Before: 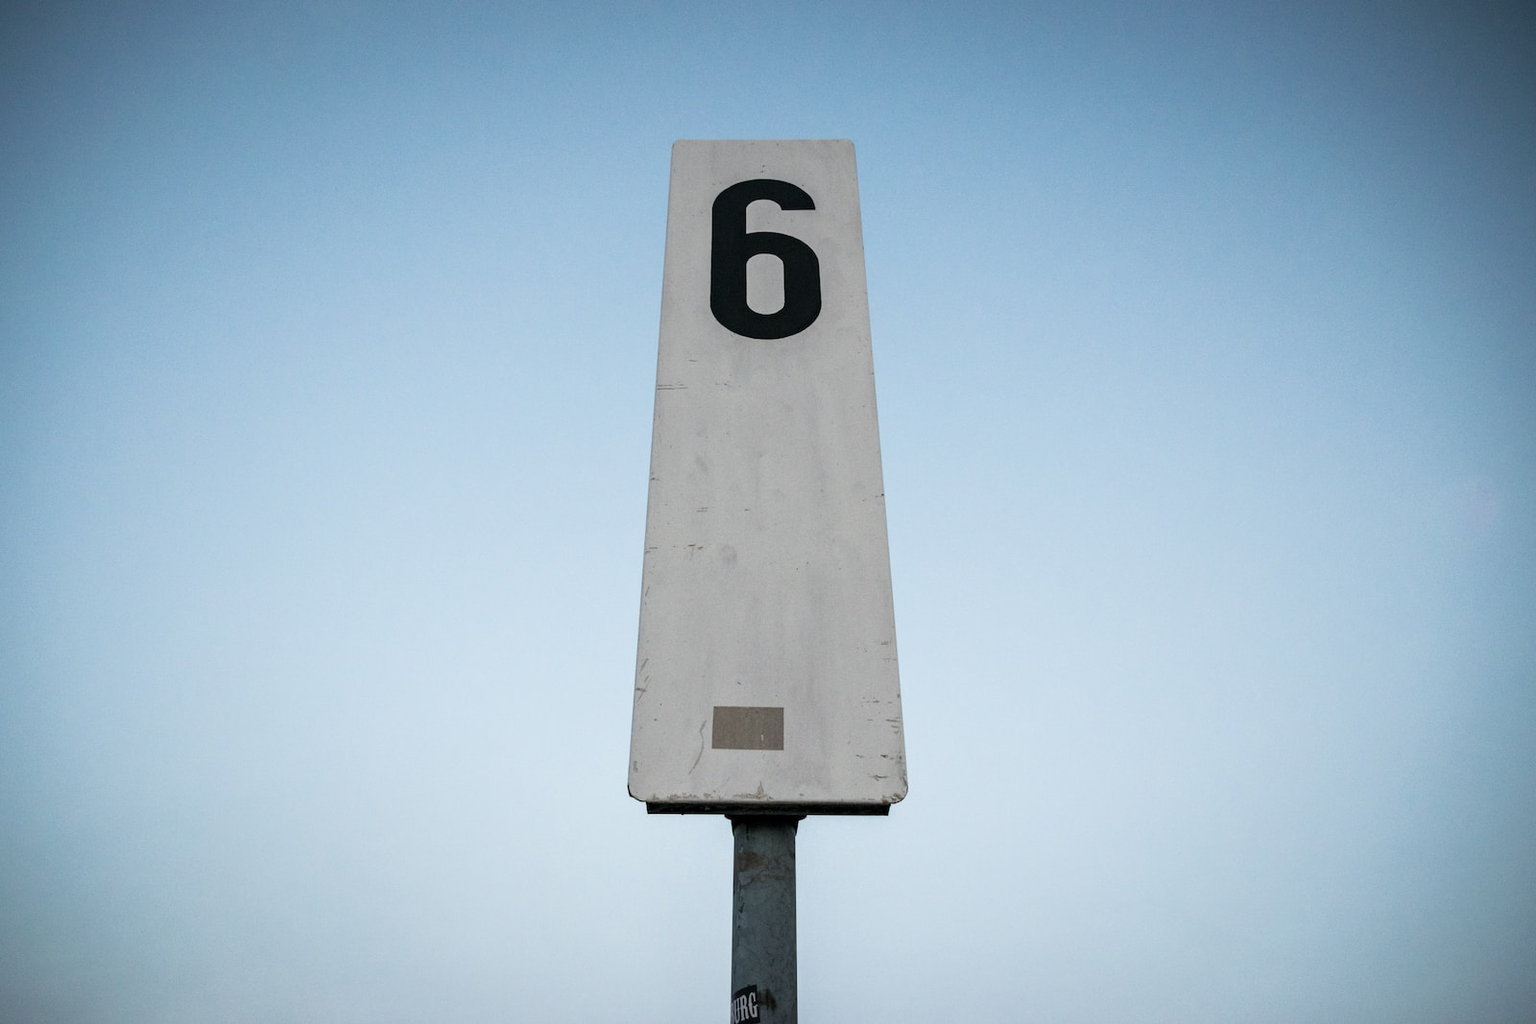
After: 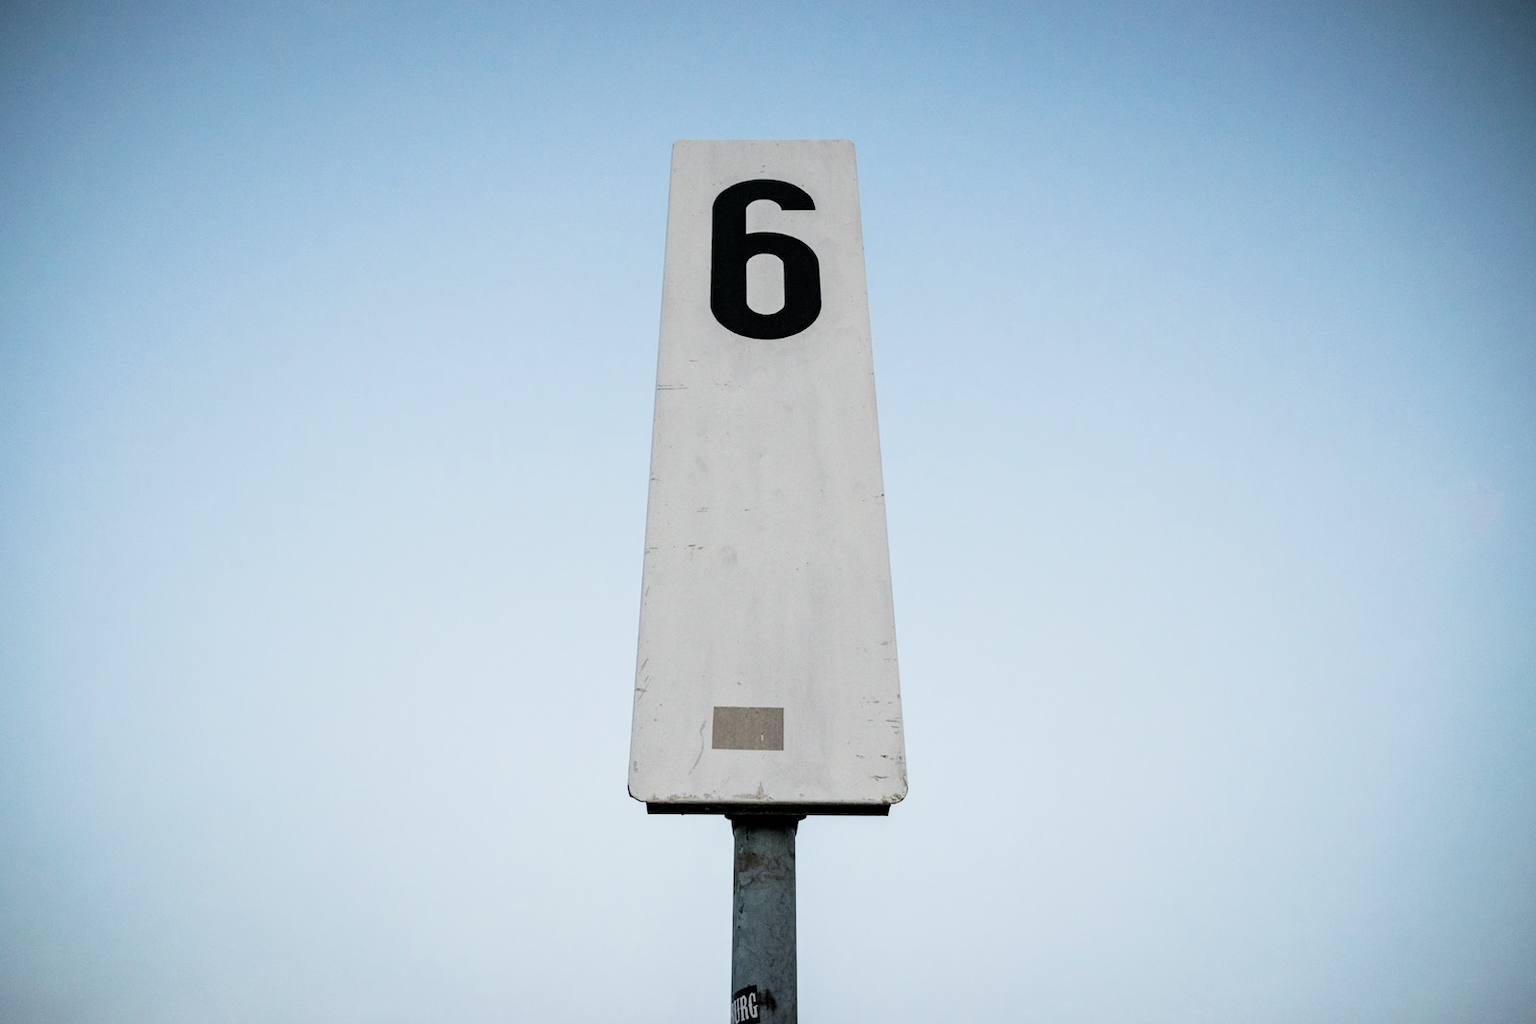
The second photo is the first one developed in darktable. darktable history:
levels: levels [0, 0.476, 0.951]
filmic rgb: black relative exposure -7.65 EV, white relative exposure 4.56 EV, threshold 2.99 EV, hardness 3.61, contrast 1.05, enable highlight reconstruction true
exposure: black level correction 0.001, exposure 0.499 EV, compensate exposure bias true, compensate highlight preservation false
